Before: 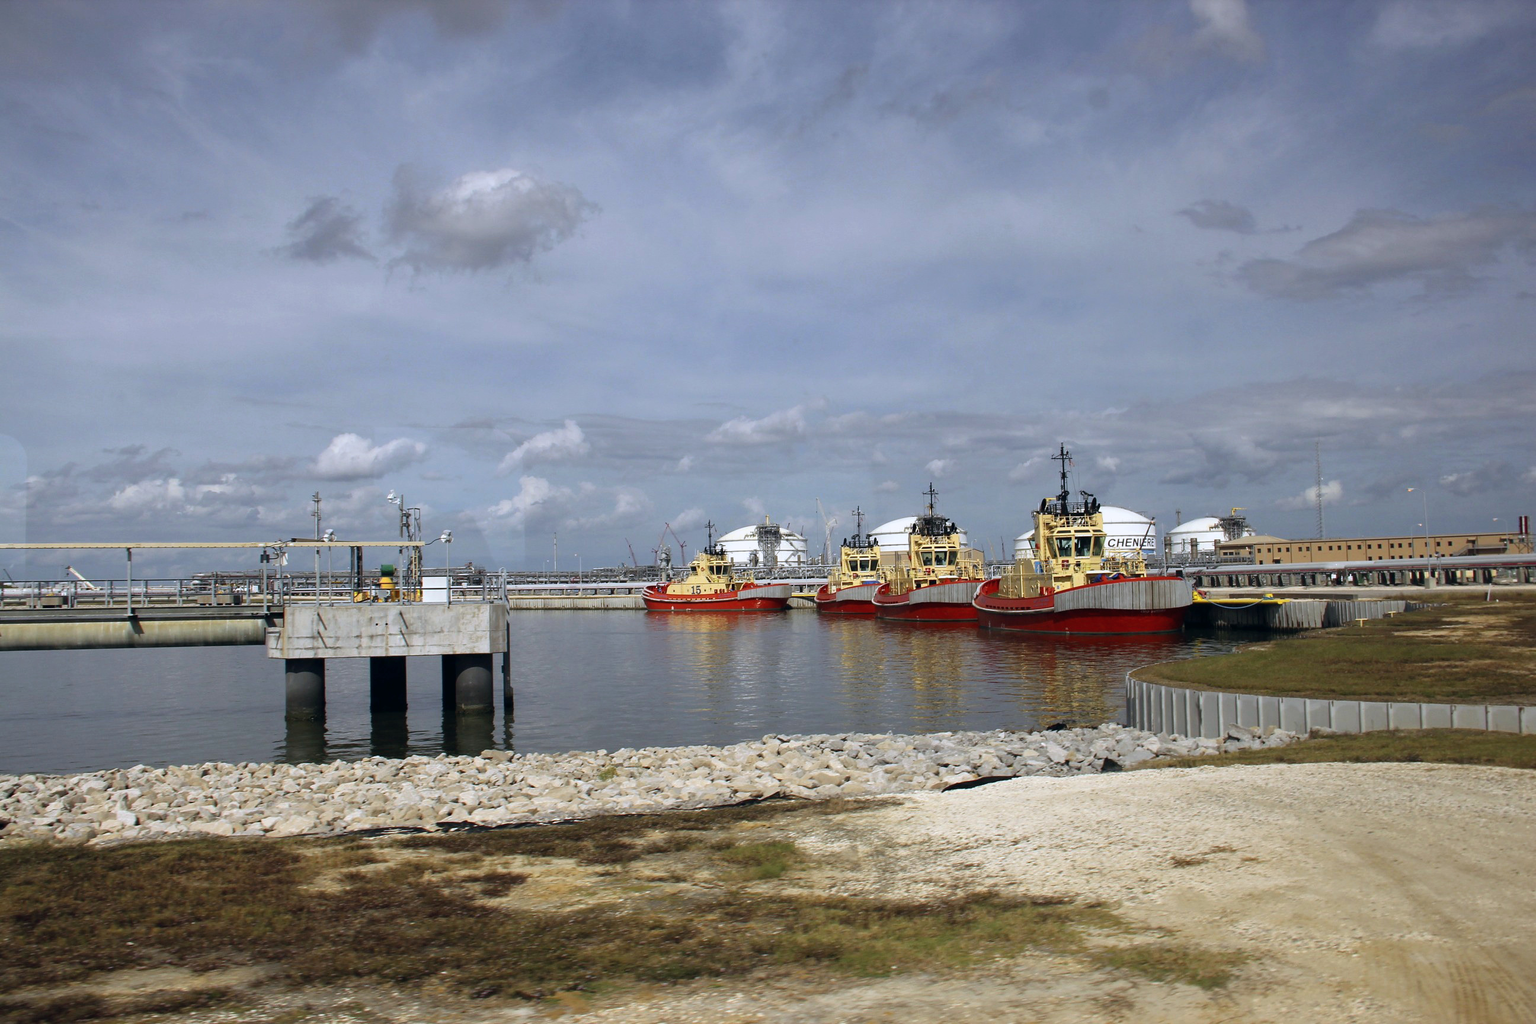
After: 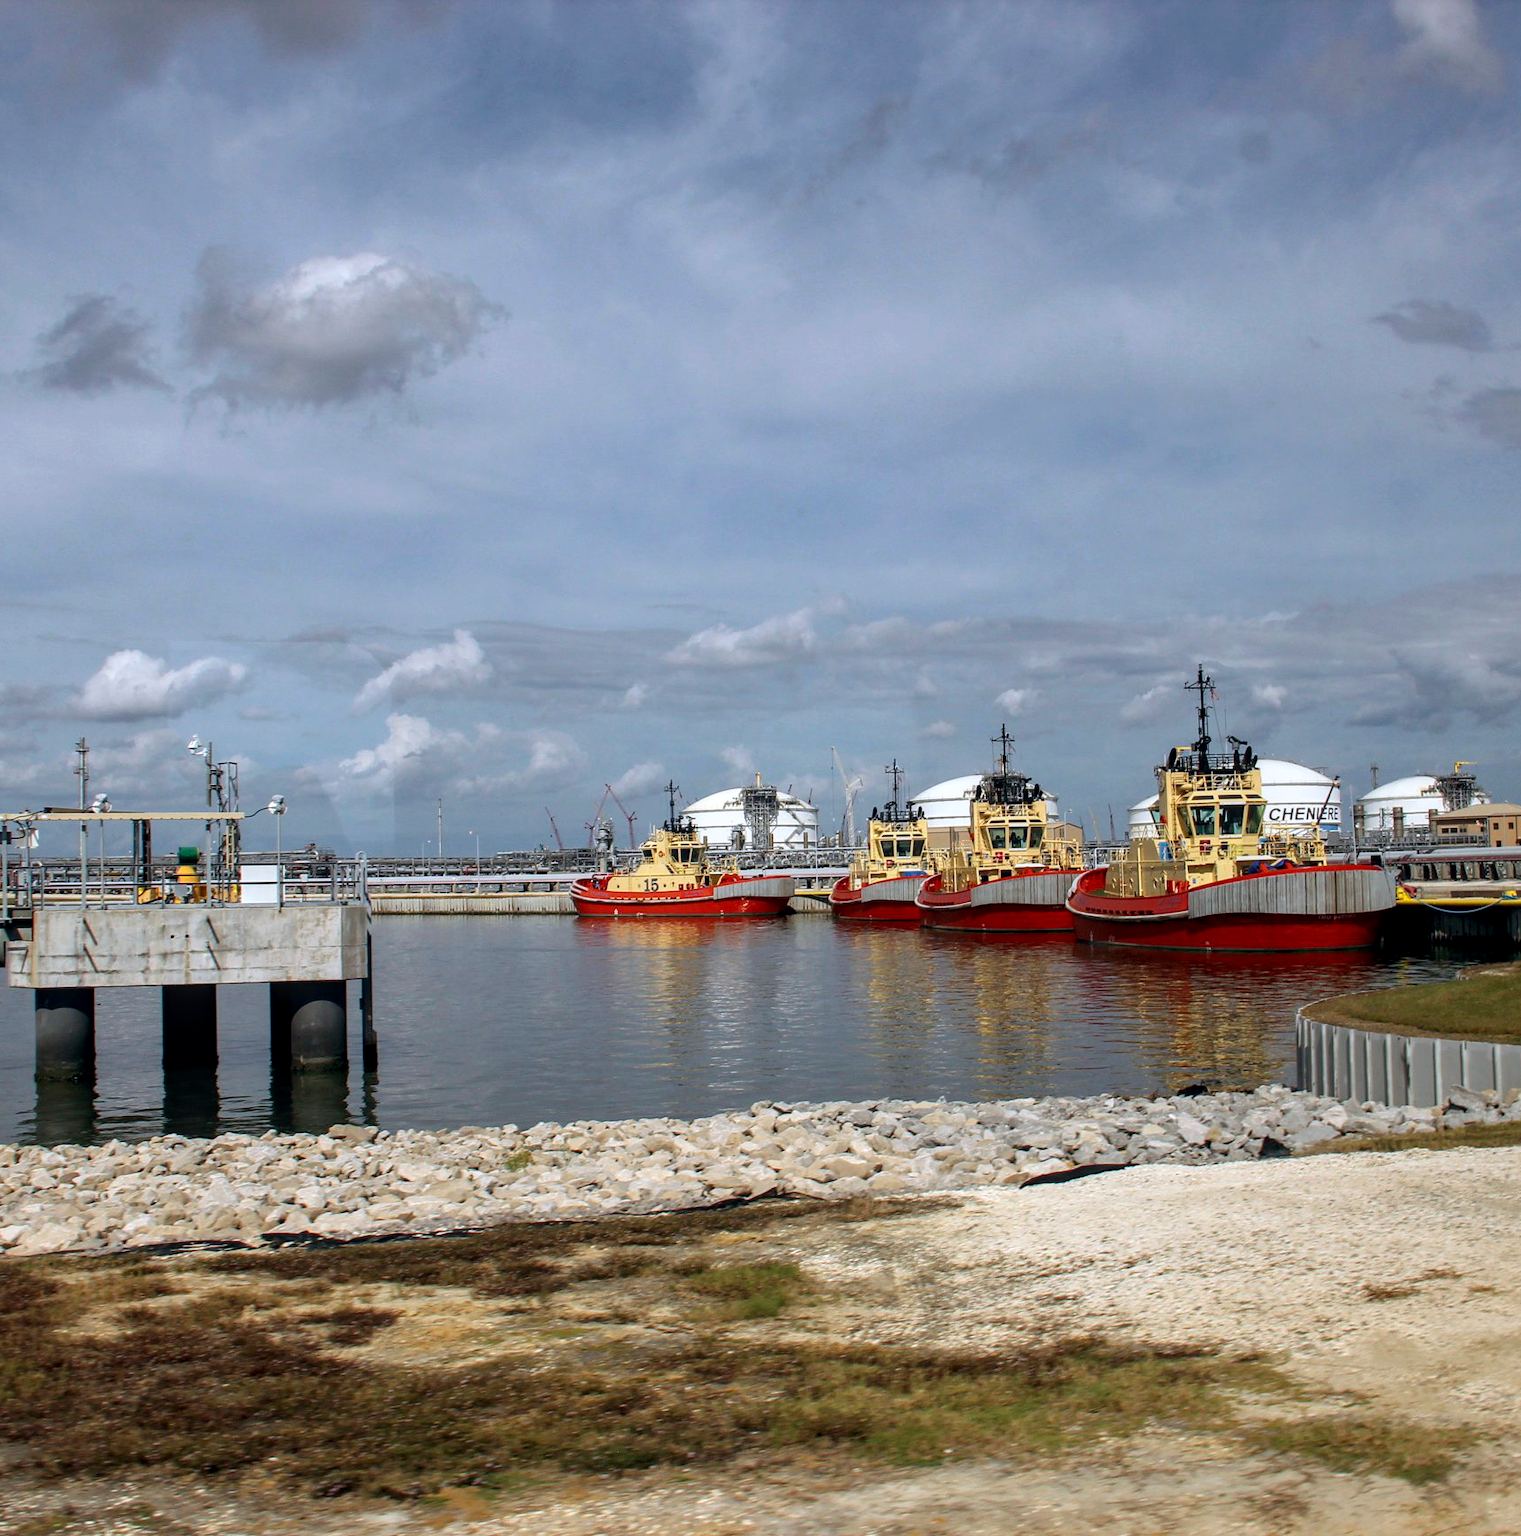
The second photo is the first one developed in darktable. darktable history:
crop: left 17.057%, right 16.864%
local contrast: on, module defaults
